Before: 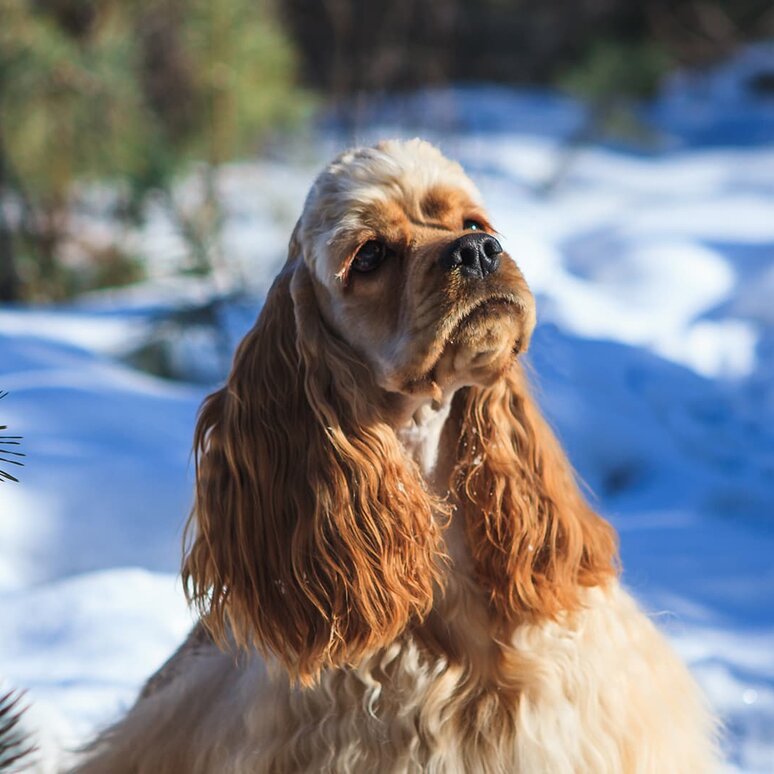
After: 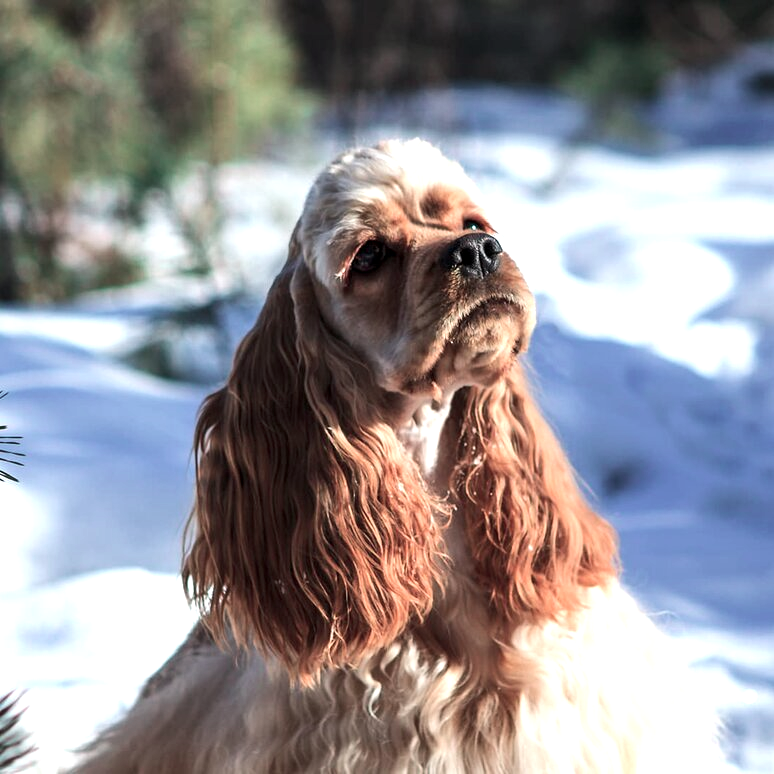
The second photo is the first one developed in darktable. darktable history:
color contrast: blue-yellow contrast 0.62
tone equalizer: -8 EV -0.417 EV, -7 EV -0.389 EV, -6 EV -0.333 EV, -5 EV -0.222 EV, -3 EV 0.222 EV, -2 EV 0.333 EV, -1 EV 0.389 EV, +0 EV 0.417 EV, edges refinement/feathering 500, mask exposure compensation -1.57 EV, preserve details no
exposure: black level correction 0.005, exposure 0.286 EV, compensate highlight preservation false
